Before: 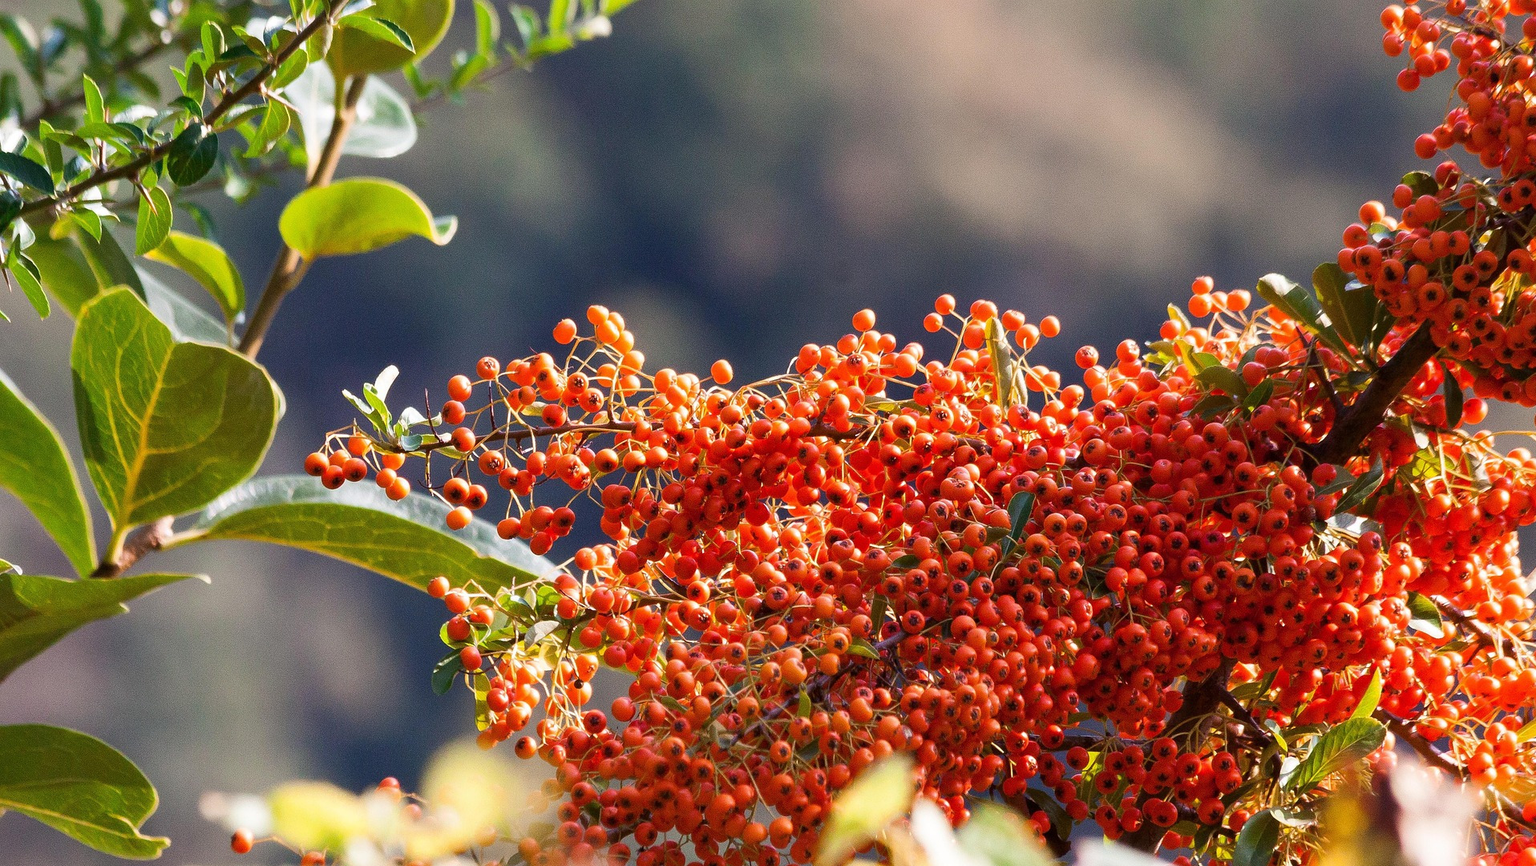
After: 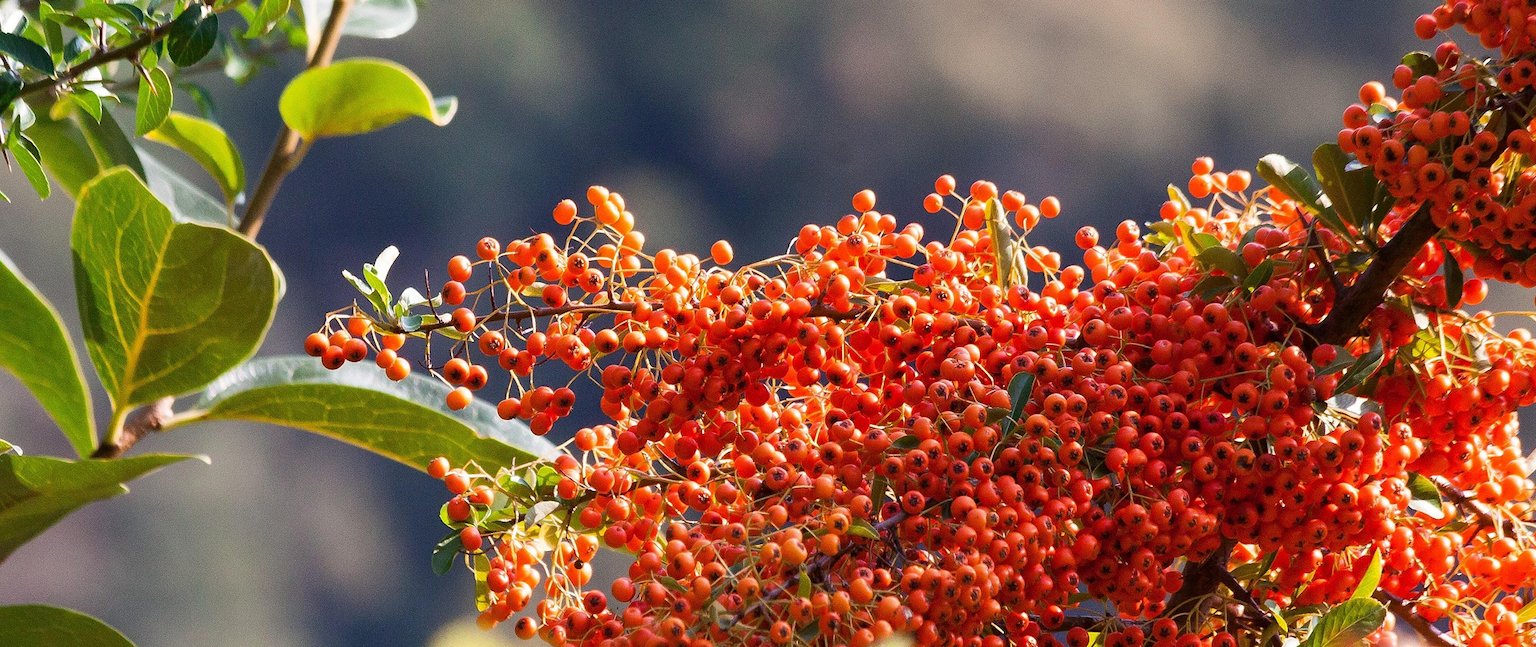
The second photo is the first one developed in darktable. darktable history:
crop: top 13.845%, bottom 11.26%
